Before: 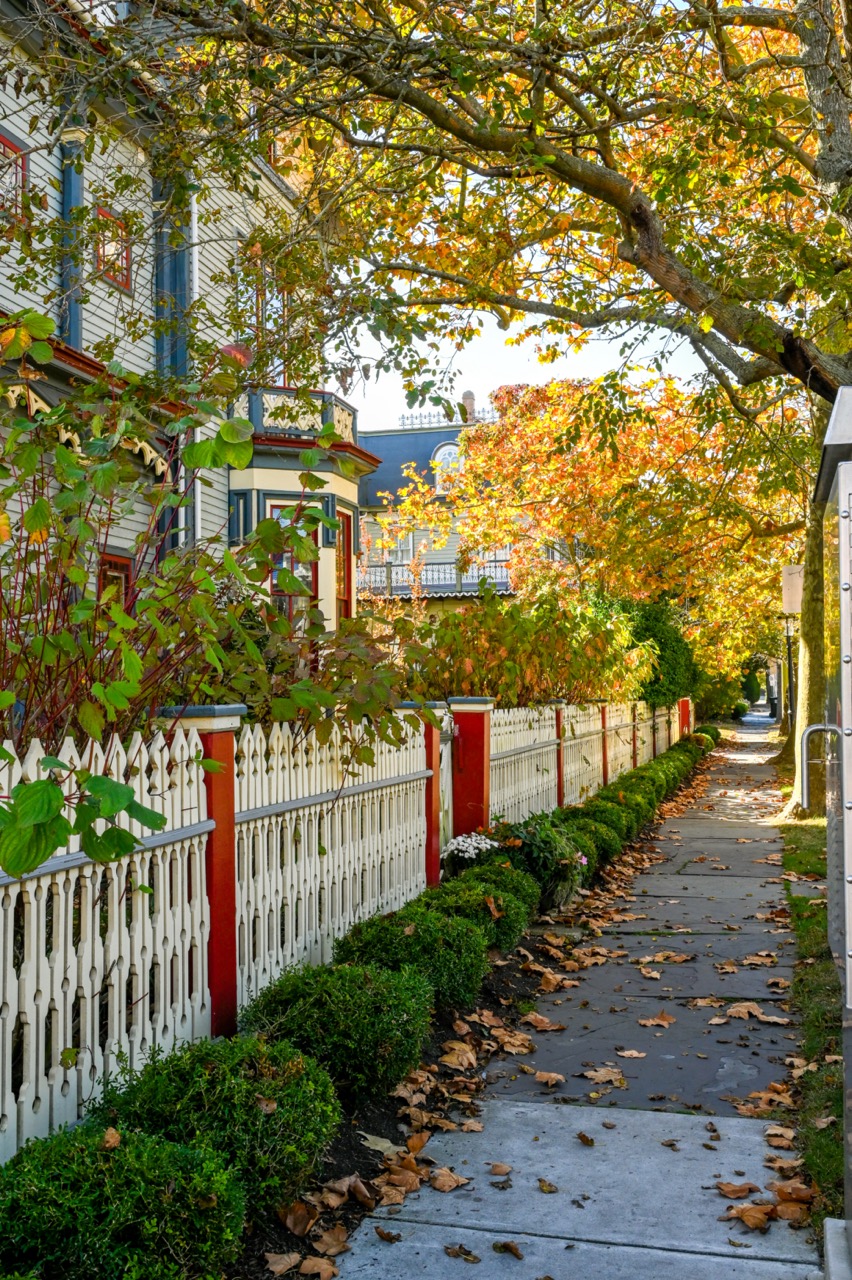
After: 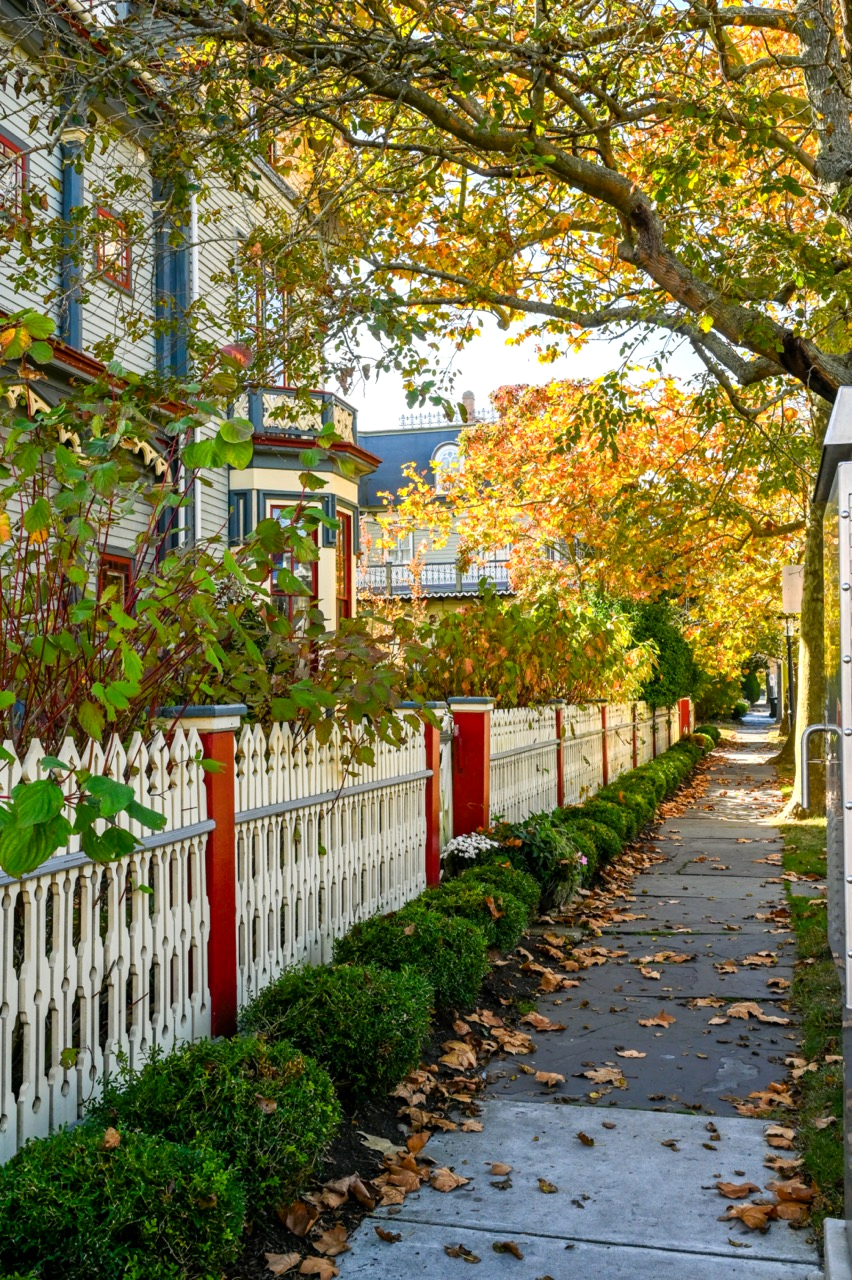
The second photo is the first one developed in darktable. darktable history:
contrast brightness saturation: contrast 0.096, brightness 0.011, saturation 0.025
exposure: exposure 0.083 EV, compensate highlight preservation false
